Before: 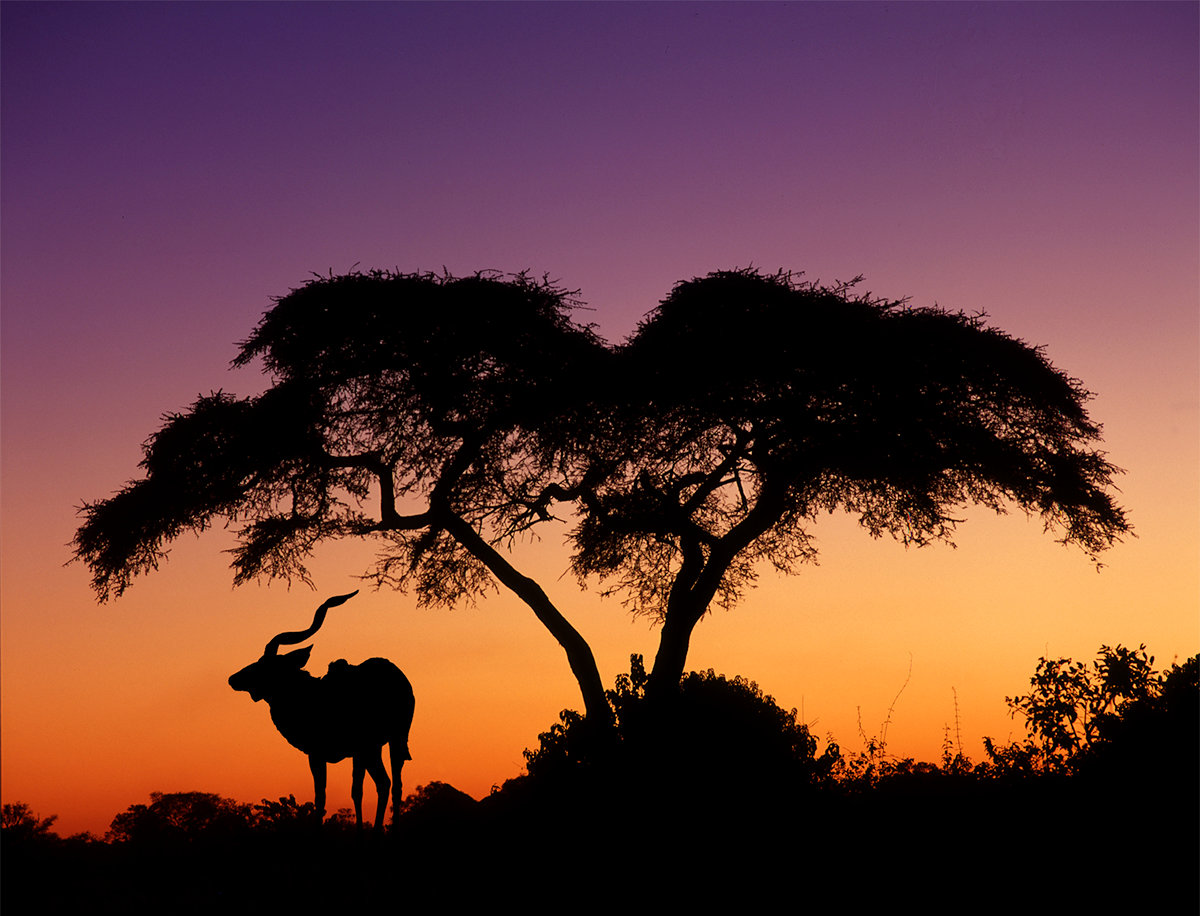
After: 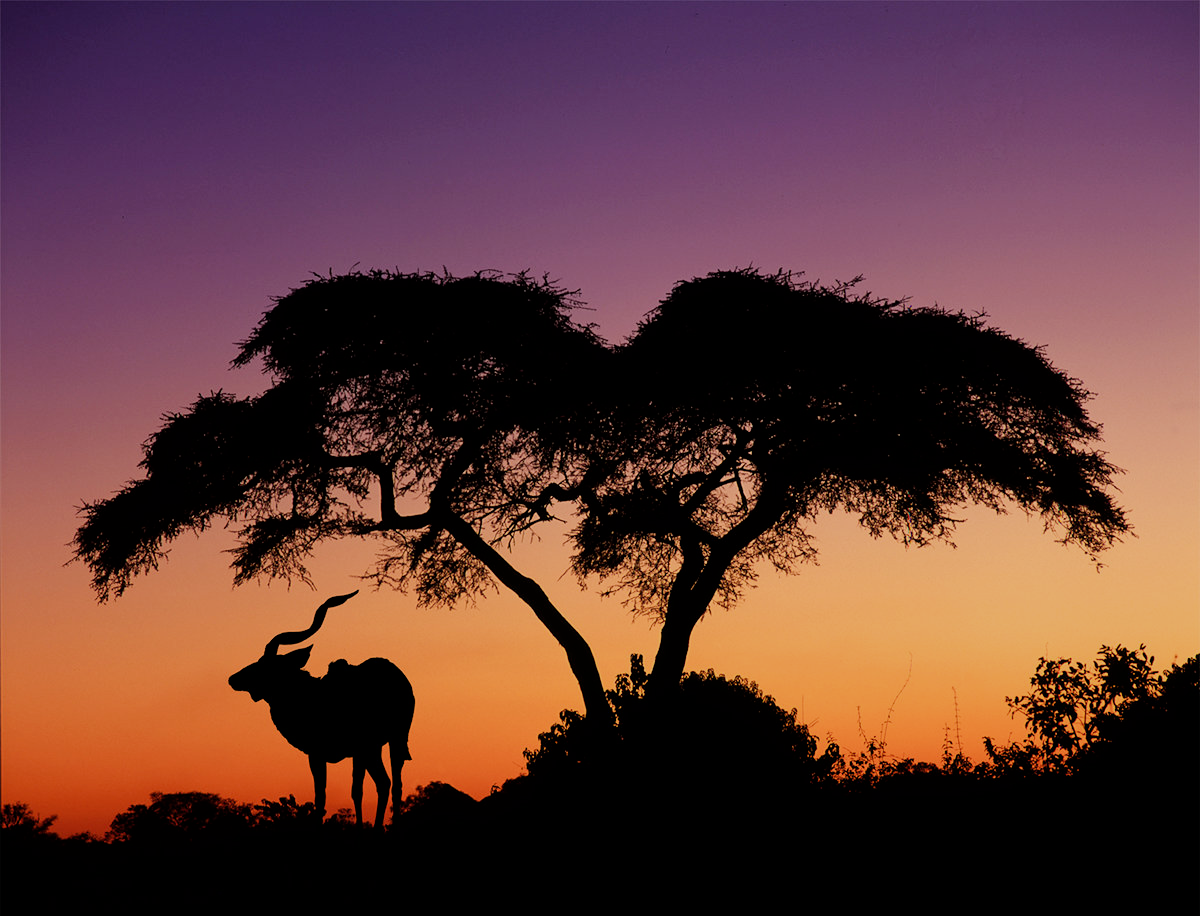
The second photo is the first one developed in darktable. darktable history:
filmic rgb: white relative exposure 3.85 EV, hardness 4.3
rotate and perspective: crop left 0, crop top 0
